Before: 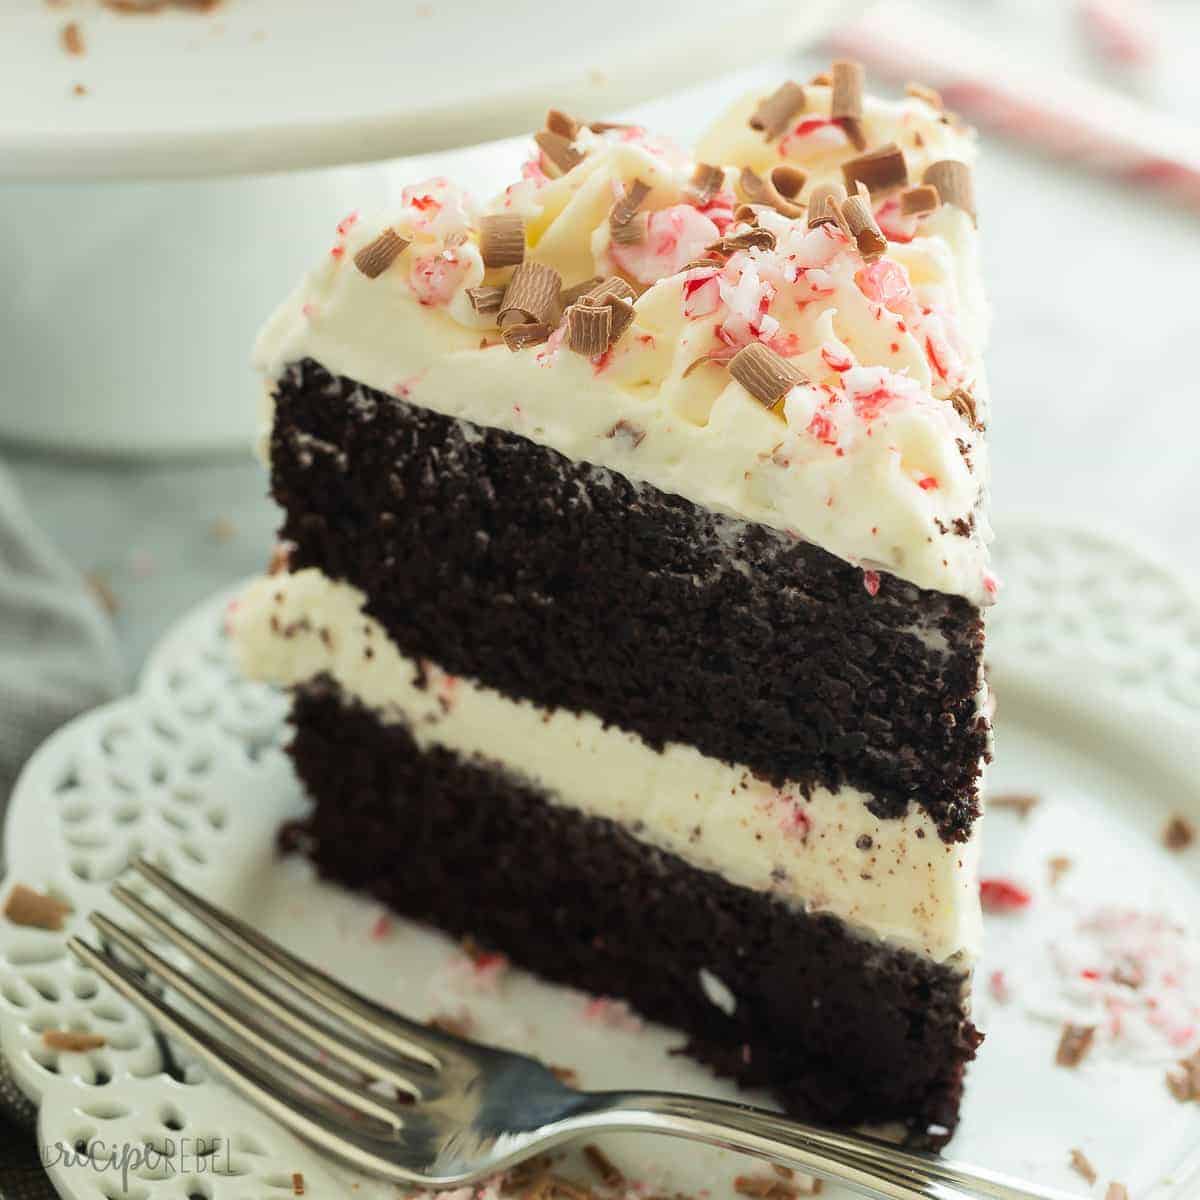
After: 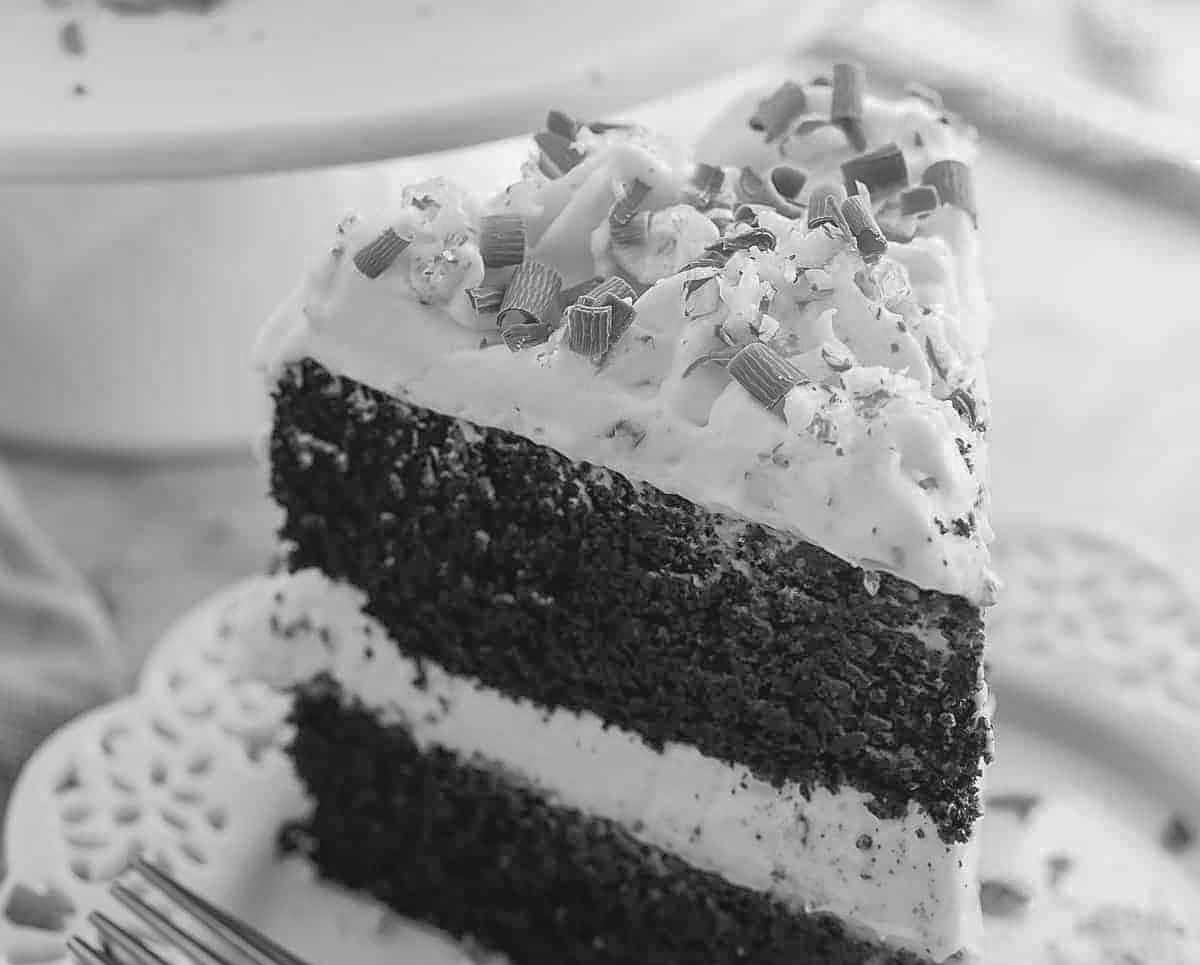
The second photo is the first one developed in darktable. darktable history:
crop: bottom 19.548%
local contrast: detail 109%
color balance rgb: highlights gain › chroma 2.129%, highlights gain › hue 74.97°, perceptual saturation grading › global saturation 30.35%
sharpen: on, module defaults
color zones: curves: ch0 [(0, 0.613) (0.01, 0.613) (0.245, 0.448) (0.498, 0.529) (0.642, 0.665) (0.879, 0.777) (0.99, 0.613)]; ch1 [(0, 0) (0.143, 0) (0.286, 0) (0.429, 0) (0.571, 0) (0.714, 0) (0.857, 0)]
shadows and highlights: on, module defaults
levels: gray 50.76%
tone curve: curves: ch0 [(0, 0.009) (0.037, 0.035) (0.131, 0.126) (0.275, 0.28) (0.476, 0.514) (0.617, 0.667) (0.704, 0.759) (0.813, 0.863) (0.911, 0.931) (0.997, 1)]; ch1 [(0, 0) (0.318, 0.271) (0.444, 0.438) (0.493, 0.496) (0.508, 0.5) (0.534, 0.535) (0.57, 0.582) (0.65, 0.664) (0.746, 0.764) (1, 1)]; ch2 [(0, 0) (0.246, 0.24) (0.36, 0.381) (0.415, 0.434) (0.476, 0.492) (0.502, 0.499) (0.522, 0.518) (0.533, 0.534) (0.586, 0.598) (0.634, 0.643) (0.706, 0.717) (0.853, 0.83) (1, 0.951)], color space Lab, independent channels, preserve colors none
